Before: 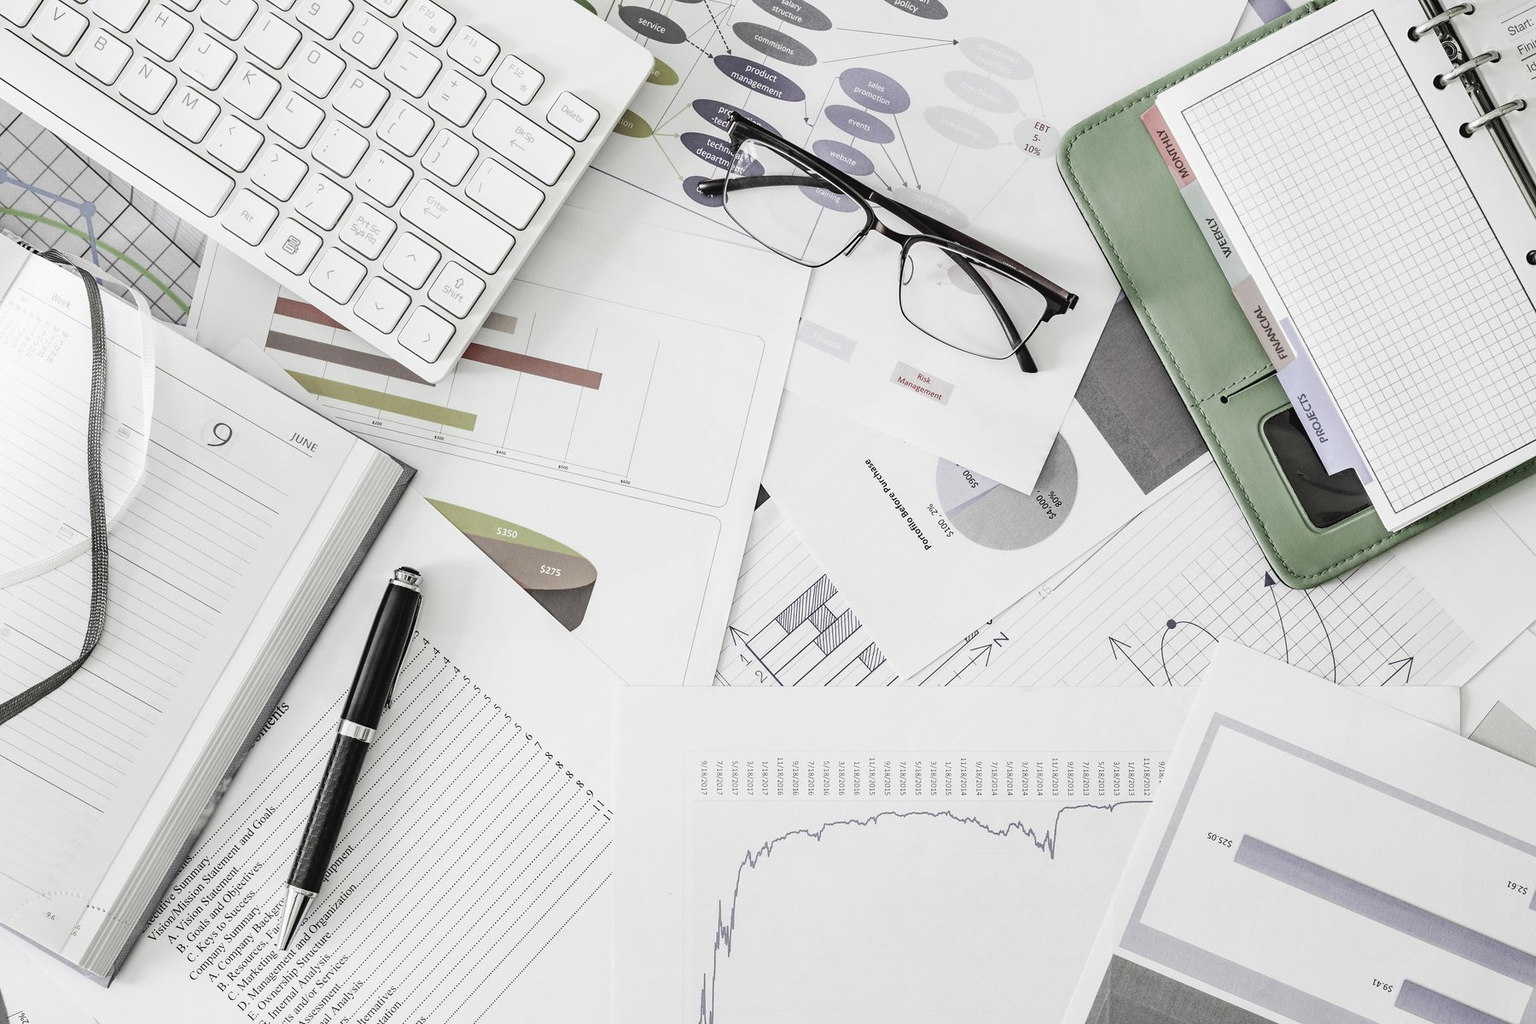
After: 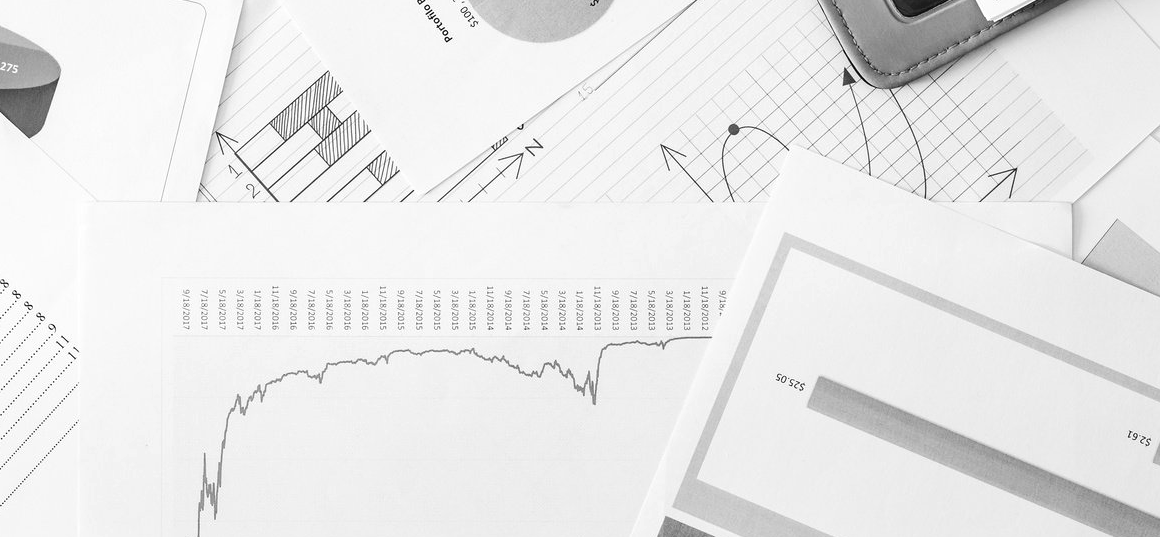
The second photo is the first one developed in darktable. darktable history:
crop and rotate: left 35.509%, top 50.238%, bottom 4.934%
white balance: red 0.982, blue 1.018
monochrome: on, module defaults
exposure: exposure 0.197 EV, compensate highlight preservation false
